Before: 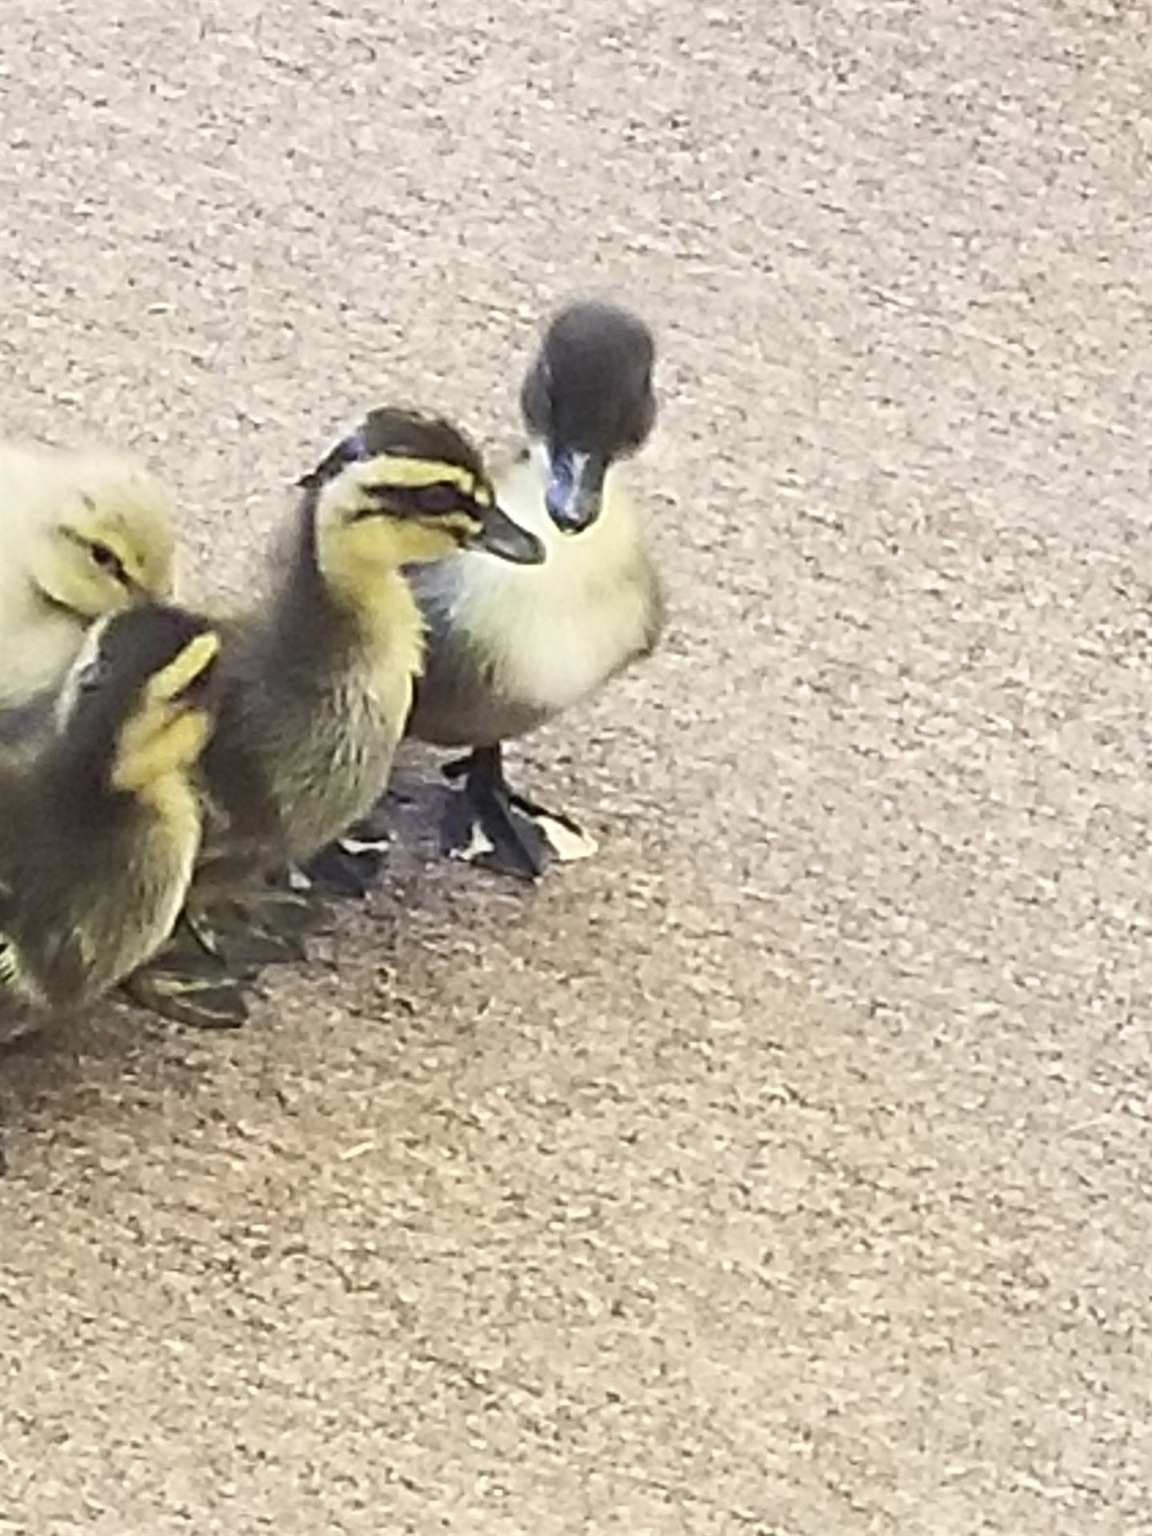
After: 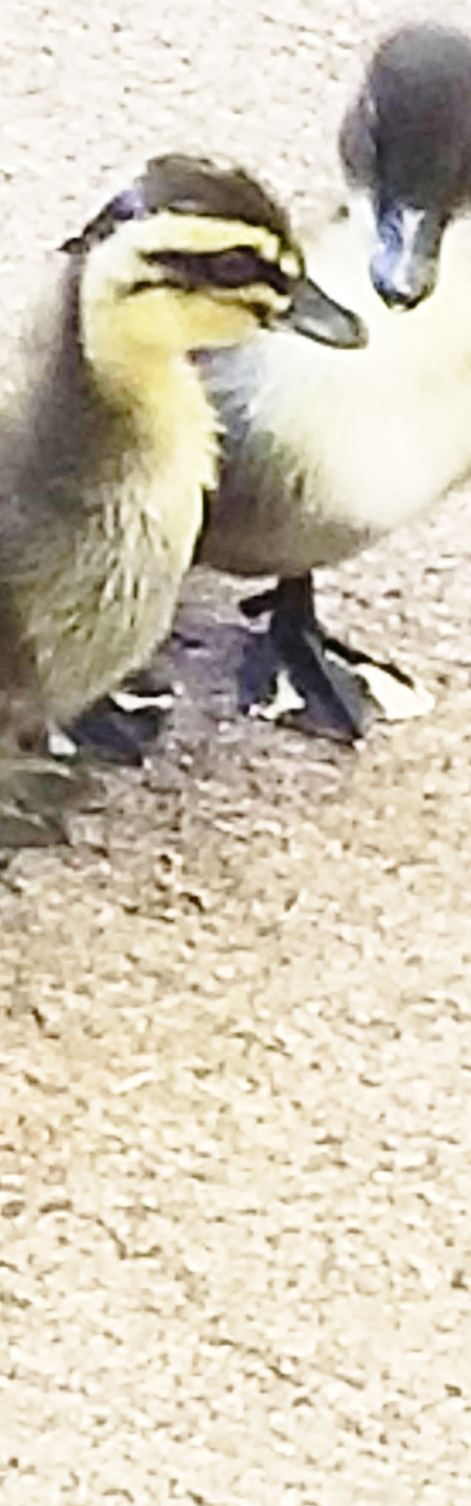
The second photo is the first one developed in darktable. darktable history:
crop and rotate: left 21.762%, top 18.565%, right 45.495%, bottom 2.991%
base curve: curves: ch0 [(0, 0) (0.028, 0.03) (0.121, 0.232) (0.46, 0.748) (0.859, 0.968) (1, 1)], preserve colors none
